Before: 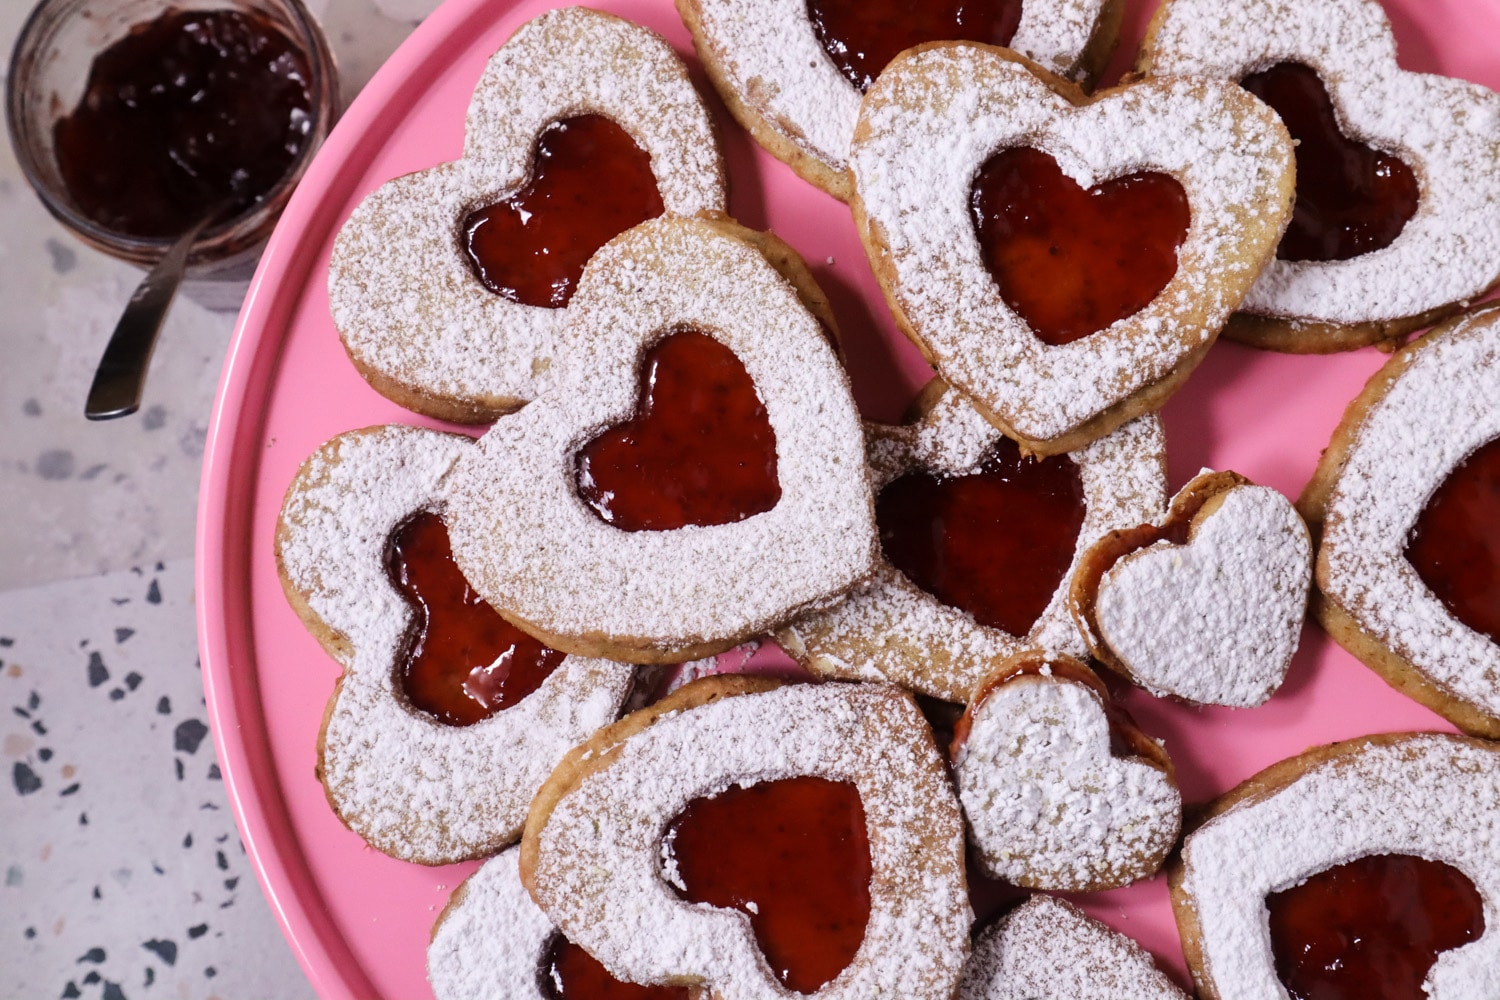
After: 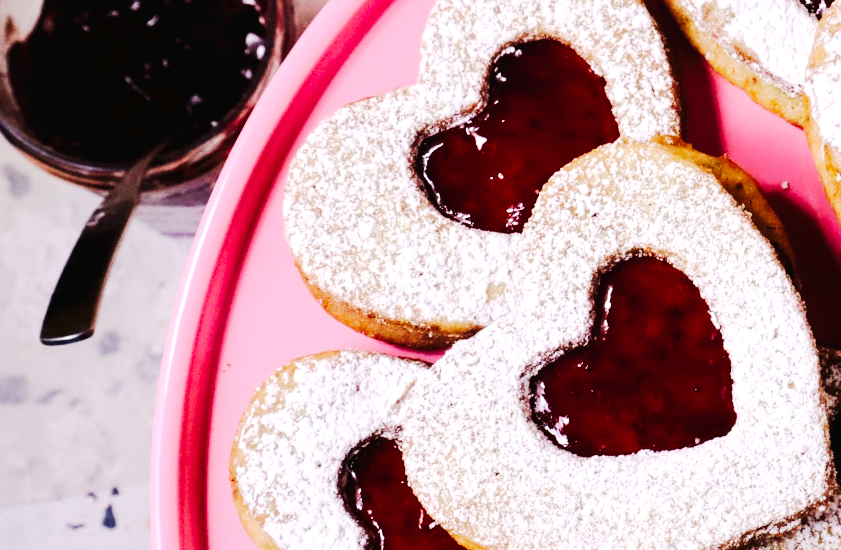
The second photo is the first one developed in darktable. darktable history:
crop and rotate: left 3.038%, top 7.507%, right 40.855%, bottom 37.416%
tone curve: curves: ch0 [(0, 0) (0.003, 0.017) (0.011, 0.017) (0.025, 0.017) (0.044, 0.019) (0.069, 0.03) (0.1, 0.046) (0.136, 0.066) (0.177, 0.104) (0.224, 0.151) (0.277, 0.231) (0.335, 0.321) (0.399, 0.454) (0.468, 0.567) (0.543, 0.674) (0.623, 0.763) (0.709, 0.82) (0.801, 0.872) (0.898, 0.934) (1, 1)], preserve colors none
color balance rgb: perceptual saturation grading › global saturation 0.42%, perceptual brilliance grading › mid-tones 10.014%, perceptual brilliance grading › shadows 14.824%, global vibrance 25.034%, contrast 20.179%
